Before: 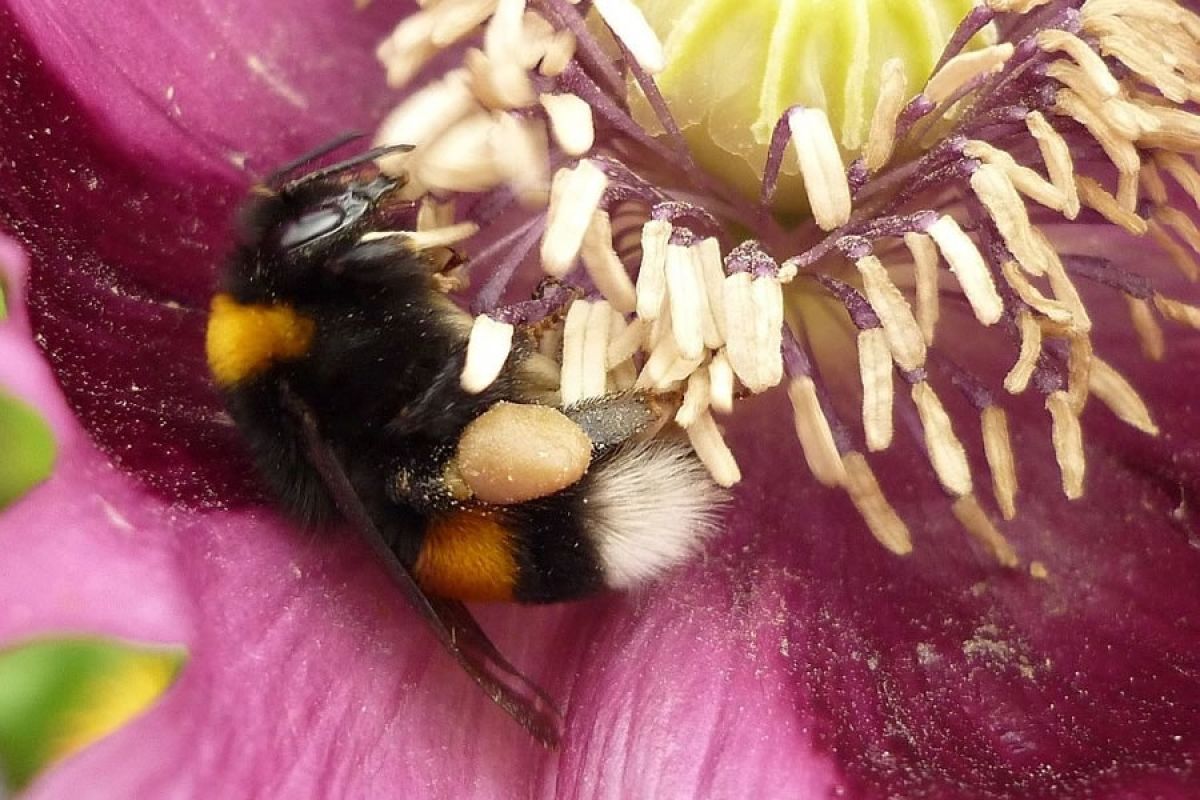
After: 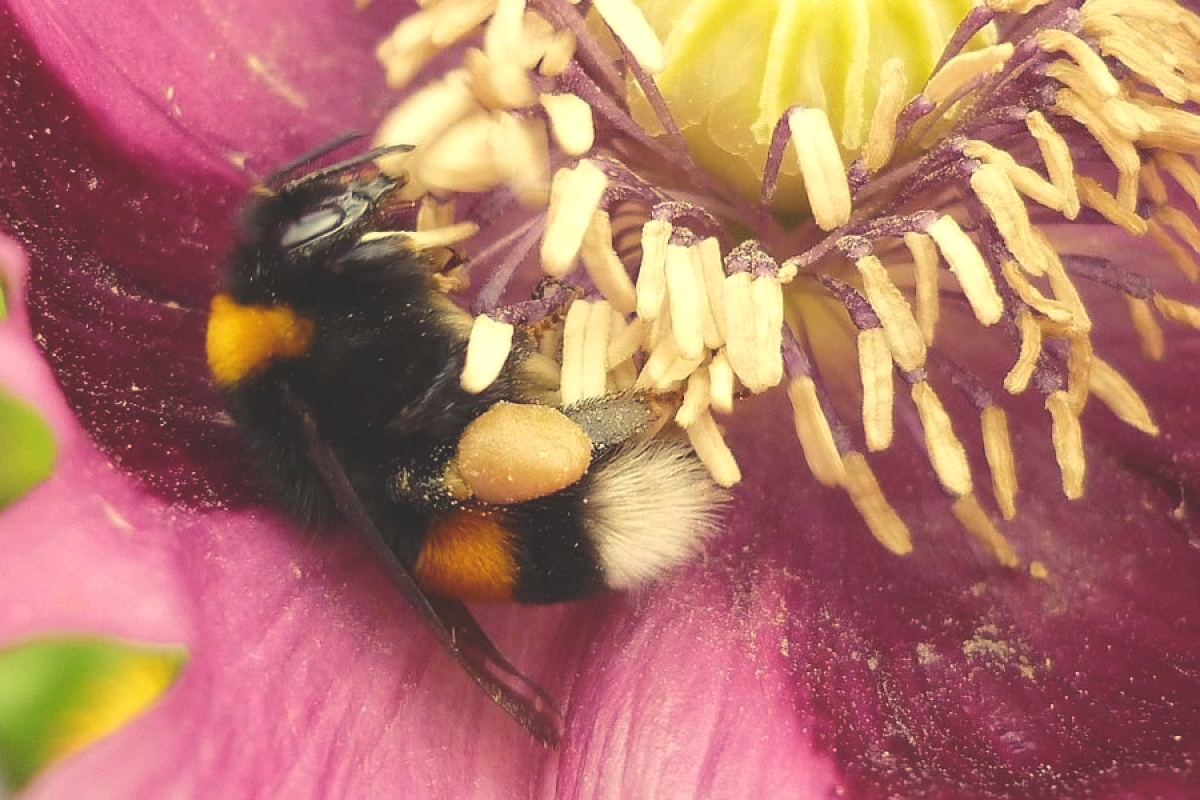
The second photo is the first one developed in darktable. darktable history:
color balance rgb: highlights gain › chroma 8.057%, highlights gain › hue 86.22°, global offset › luminance 1.987%, perceptual saturation grading › global saturation -0.024%, perceptual brilliance grading › mid-tones 9.469%, perceptual brilliance grading › shadows 14.205%
